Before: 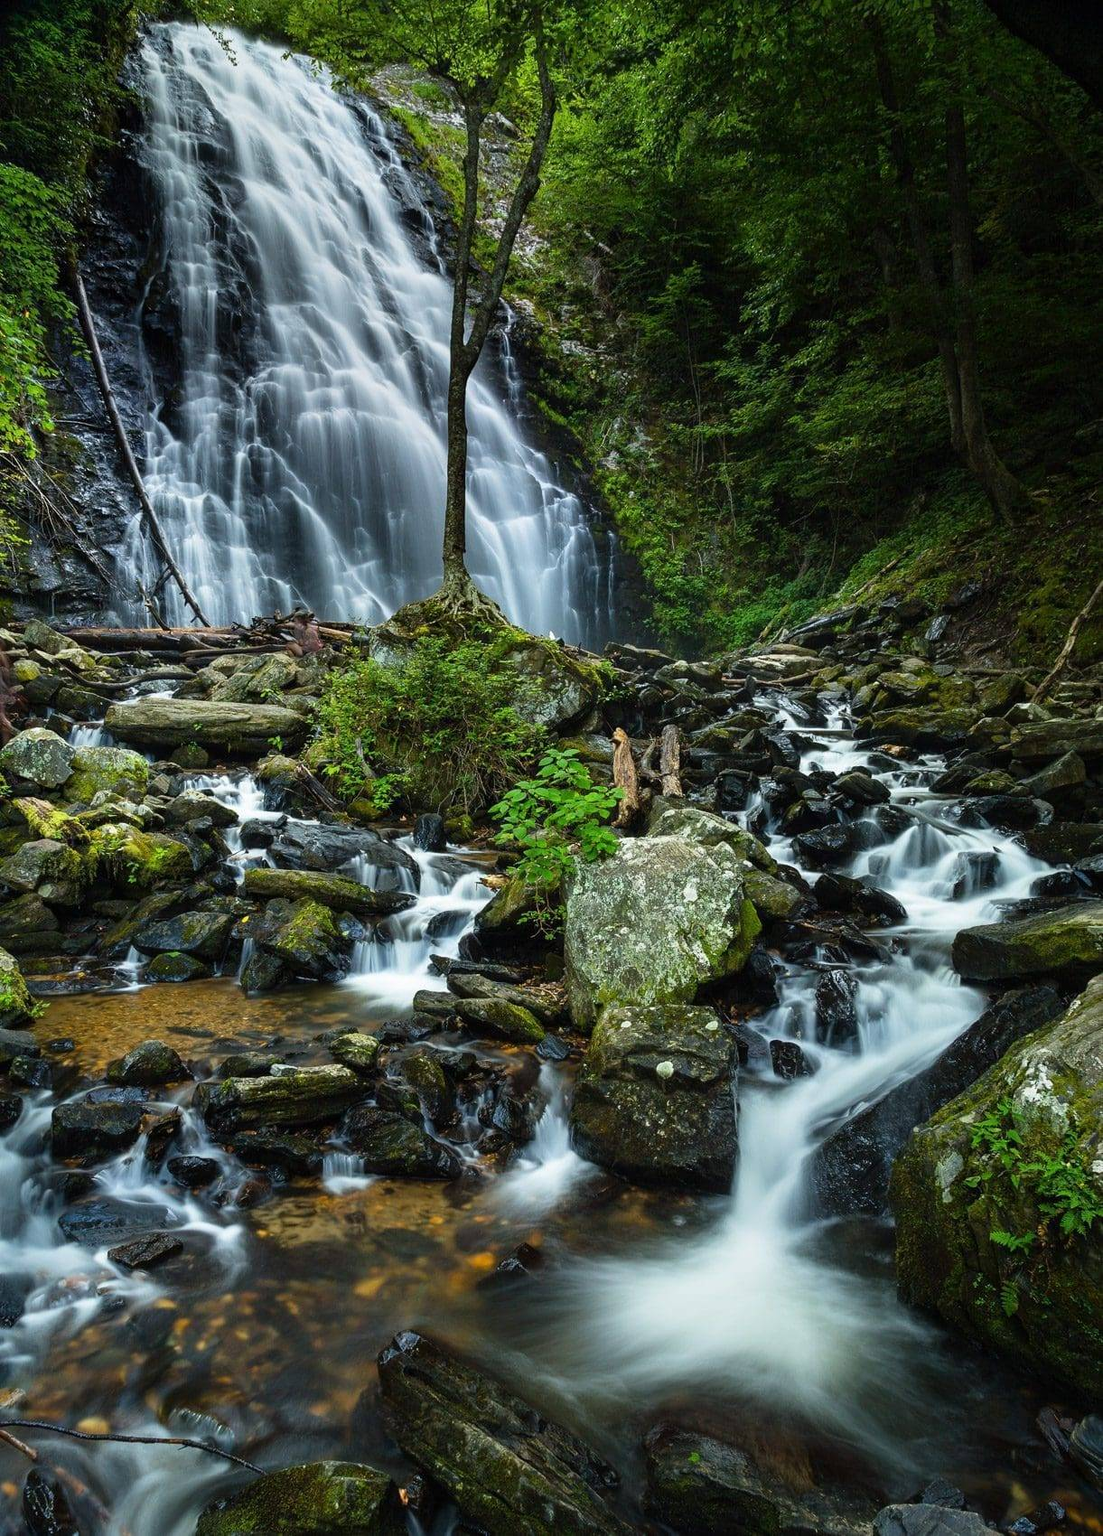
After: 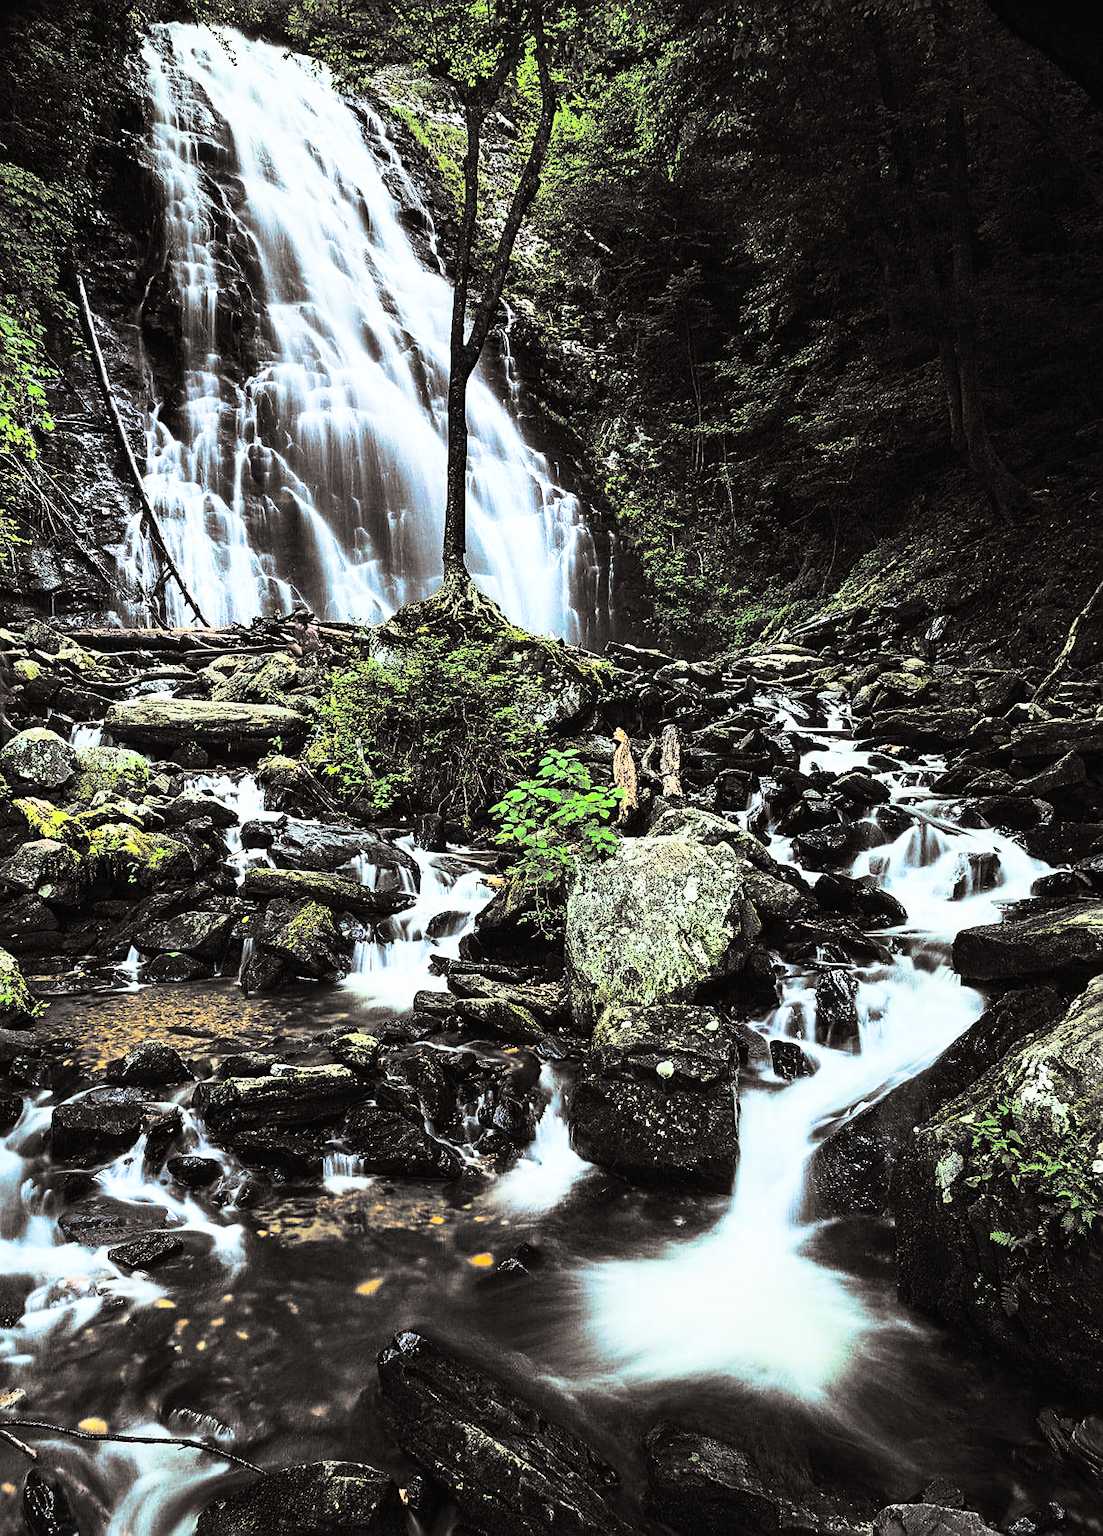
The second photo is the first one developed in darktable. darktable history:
sharpen: on, module defaults
contrast brightness saturation: contrast 0.83, brightness 0.59, saturation 0.59
split-toning: shadows › hue 26°, shadows › saturation 0.09, highlights › hue 40°, highlights › saturation 0.18, balance -63, compress 0%
grain: on, module defaults
filmic rgb: hardness 4.17
